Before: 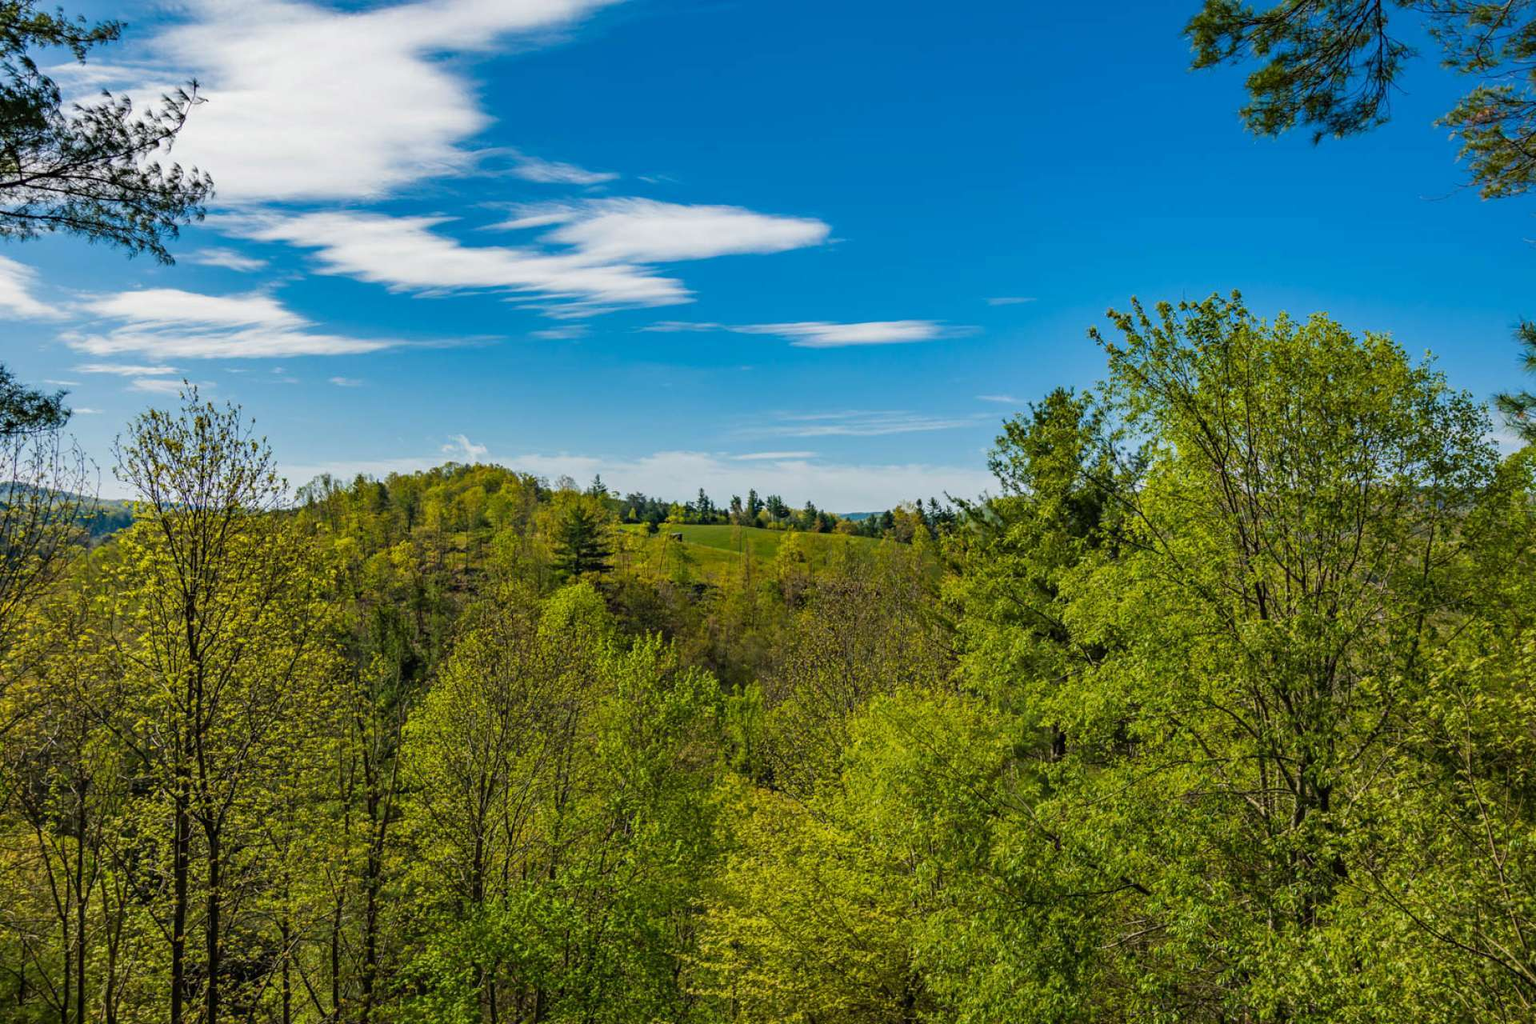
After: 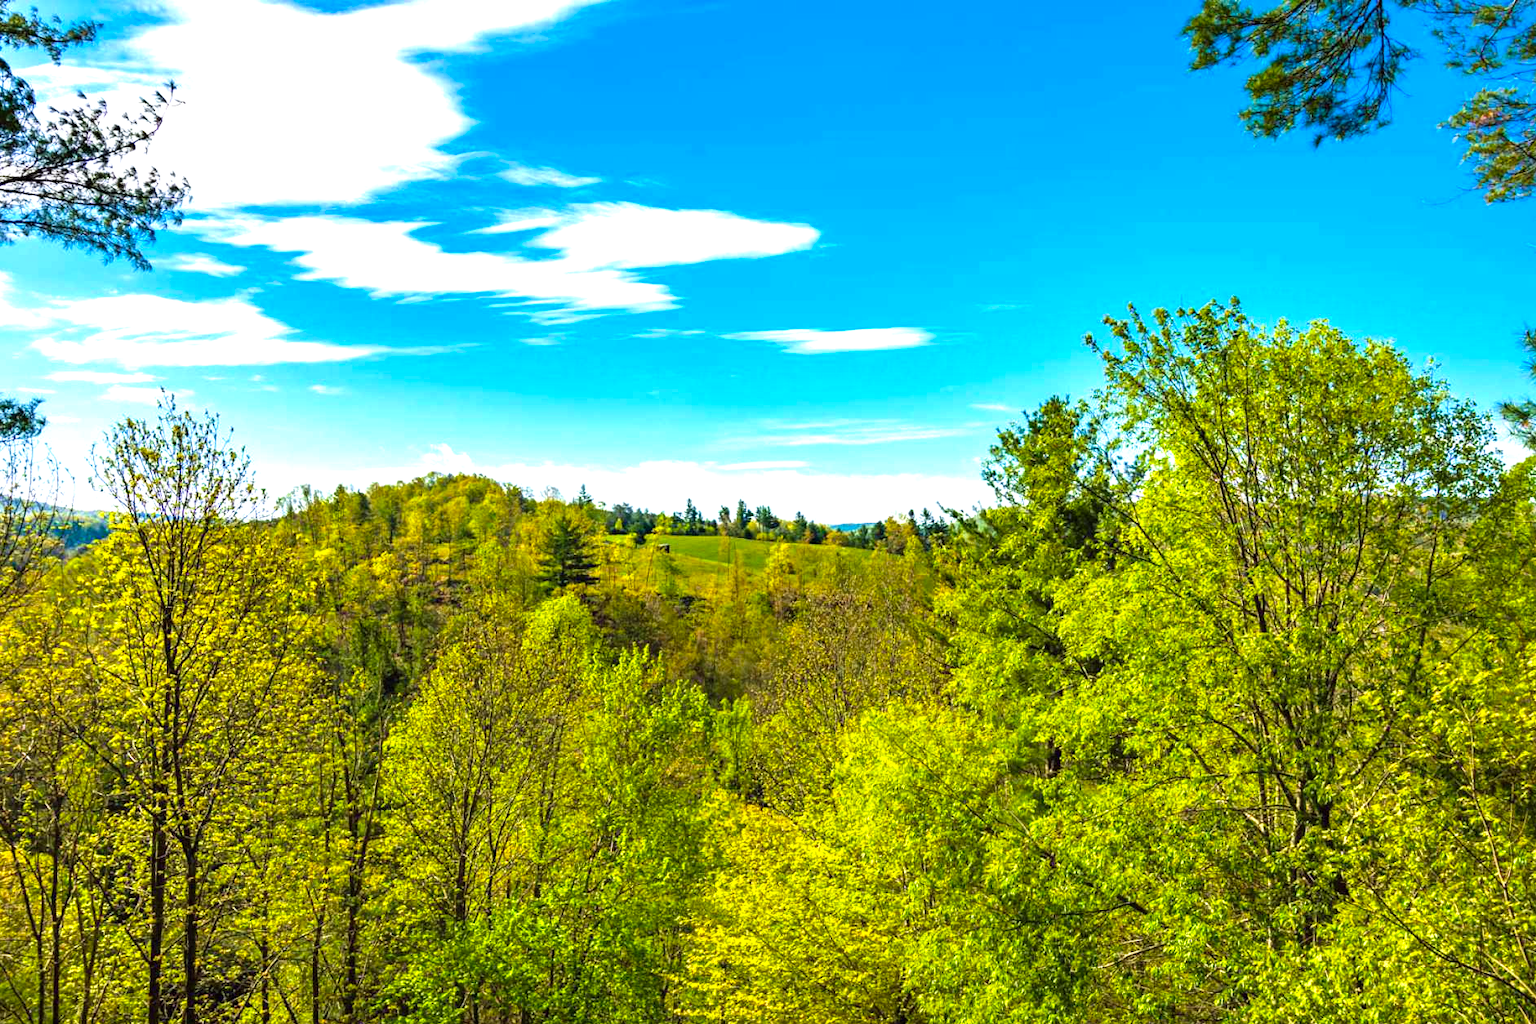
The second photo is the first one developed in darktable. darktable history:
color balance: lift [1, 1.001, 0.999, 1.001], gamma [1, 1.004, 1.007, 0.993], gain [1, 0.991, 0.987, 1.013], contrast 7.5%, contrast fulcrum 10%, output saturation 115%
exposure: exposure 1.089 EV, compensate highlight preservation false
crop: left 1.743%, right 0.268%, bottom 2.011%
velvia: on, module defaults
